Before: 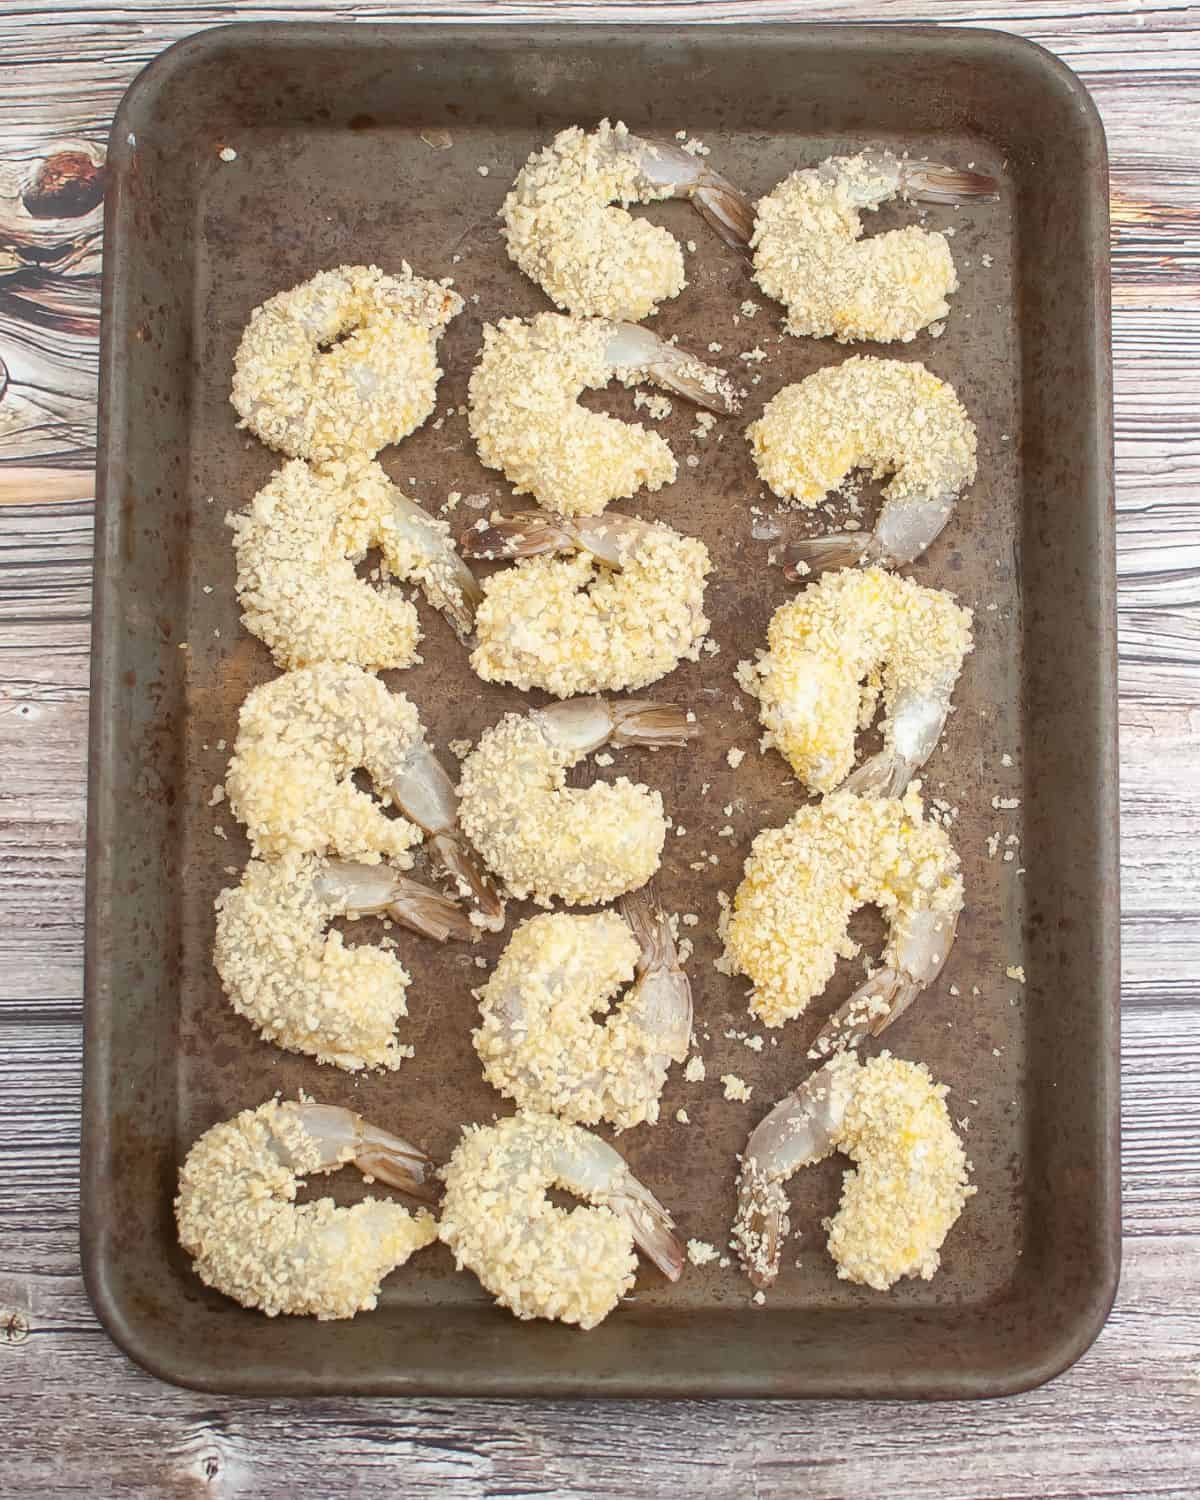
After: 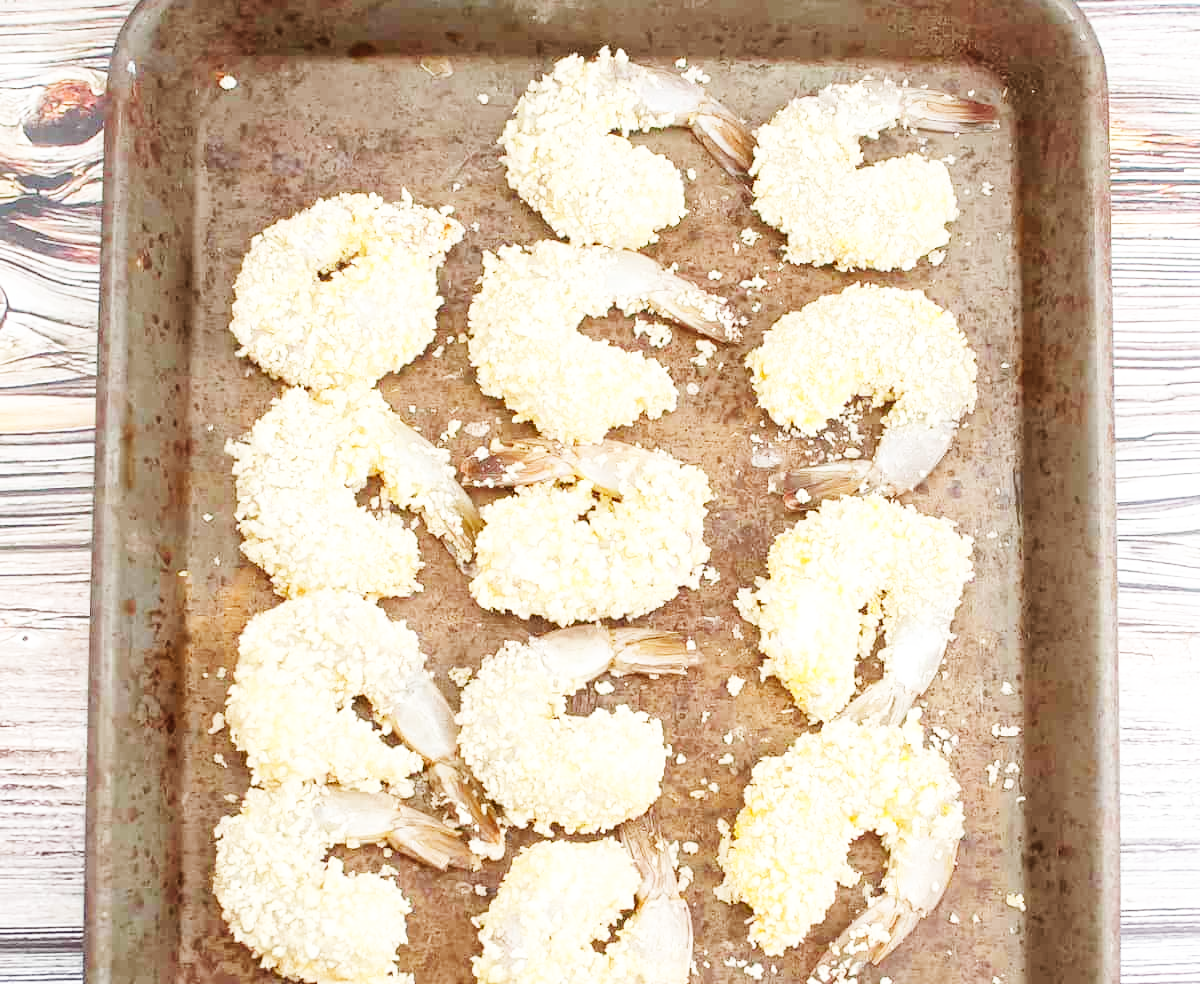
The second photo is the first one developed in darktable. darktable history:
base curve: curves: ch0 [(0, 0.003) (0.001, 0.002) (0.006, 0.004) (0.02, 0.022) (0.048, 0.086) (0.094, 0.234) (0.162, 0.431) (0.258, 0.629) (0.385, 0.8) (0.548, 0.918) (0.751, 0.988) (1, 1)], preserve colors none
crop and rotate: top 4.848%, bottom 29.503%
